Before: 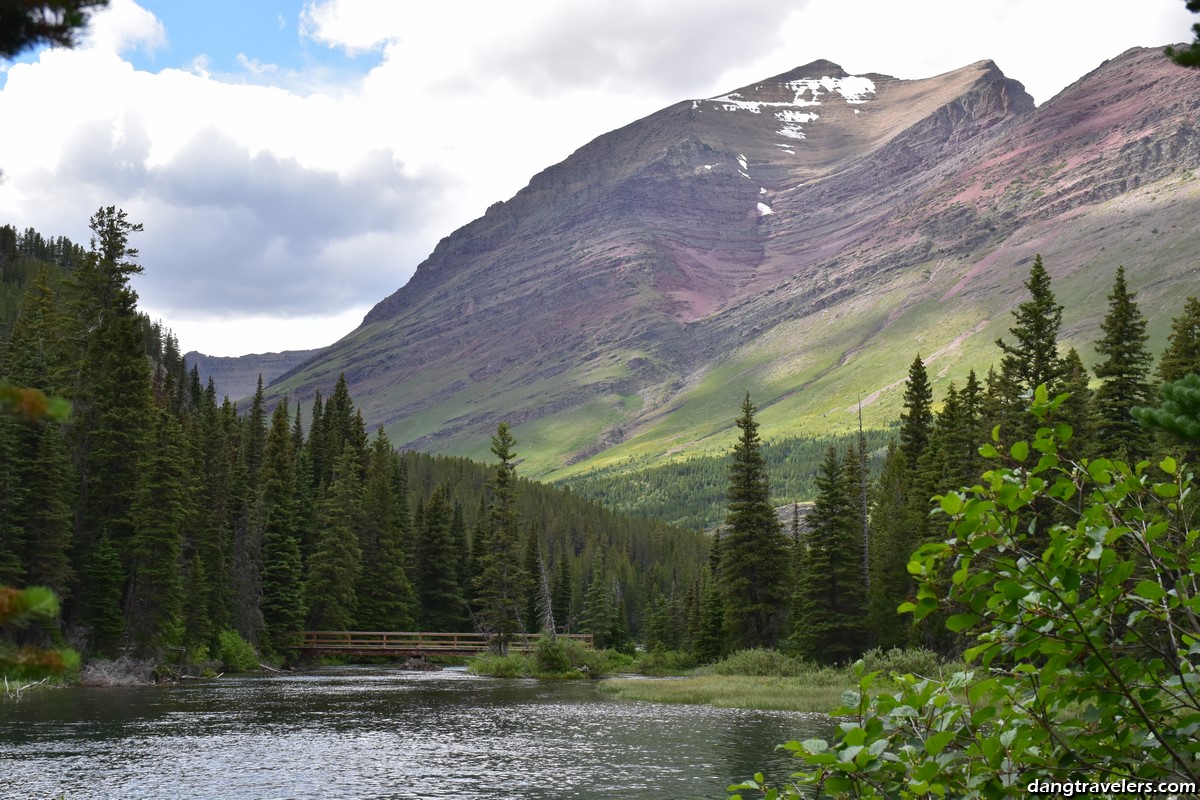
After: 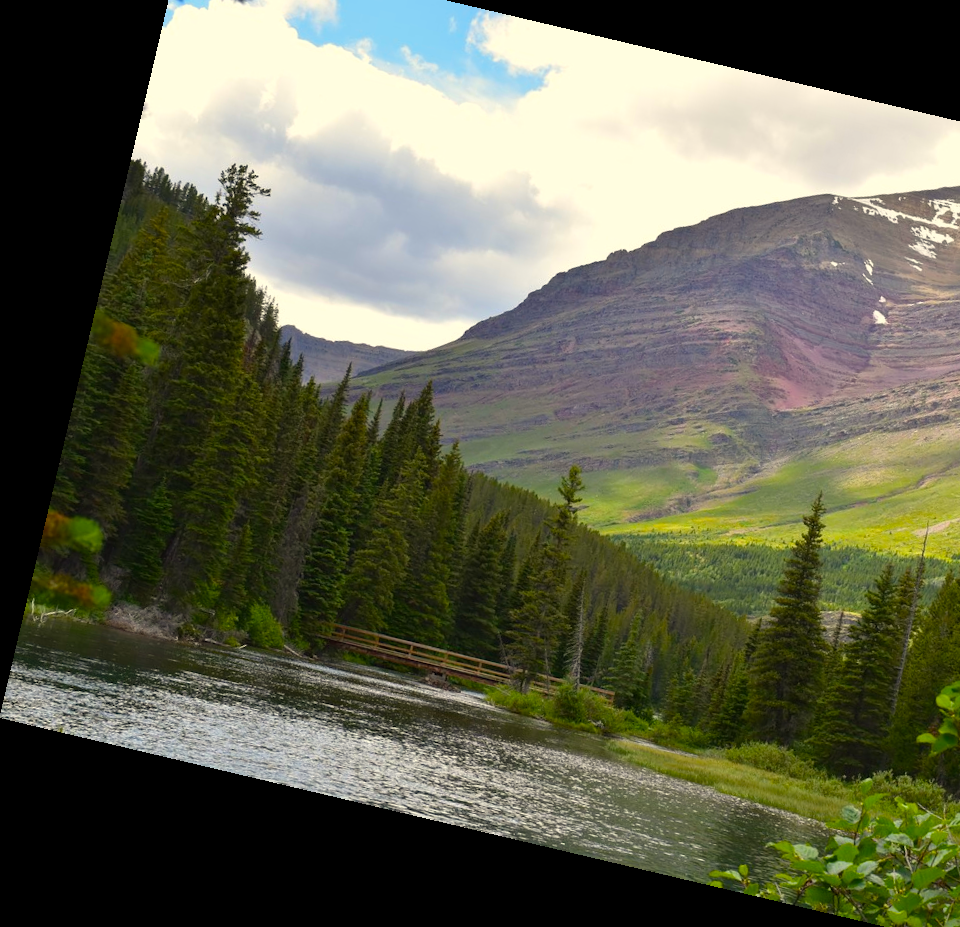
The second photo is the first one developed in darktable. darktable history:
rotate and perspective: rotation 13.27°, automatic cropping off
color balance rgb: linear chroma grading › global chroma 15%, perceptual saturation grading › global saturation 30%
crop: top 5.803%, right 27.864%, bottom 5.804%
white balance: red 1.029, blue 0.92
